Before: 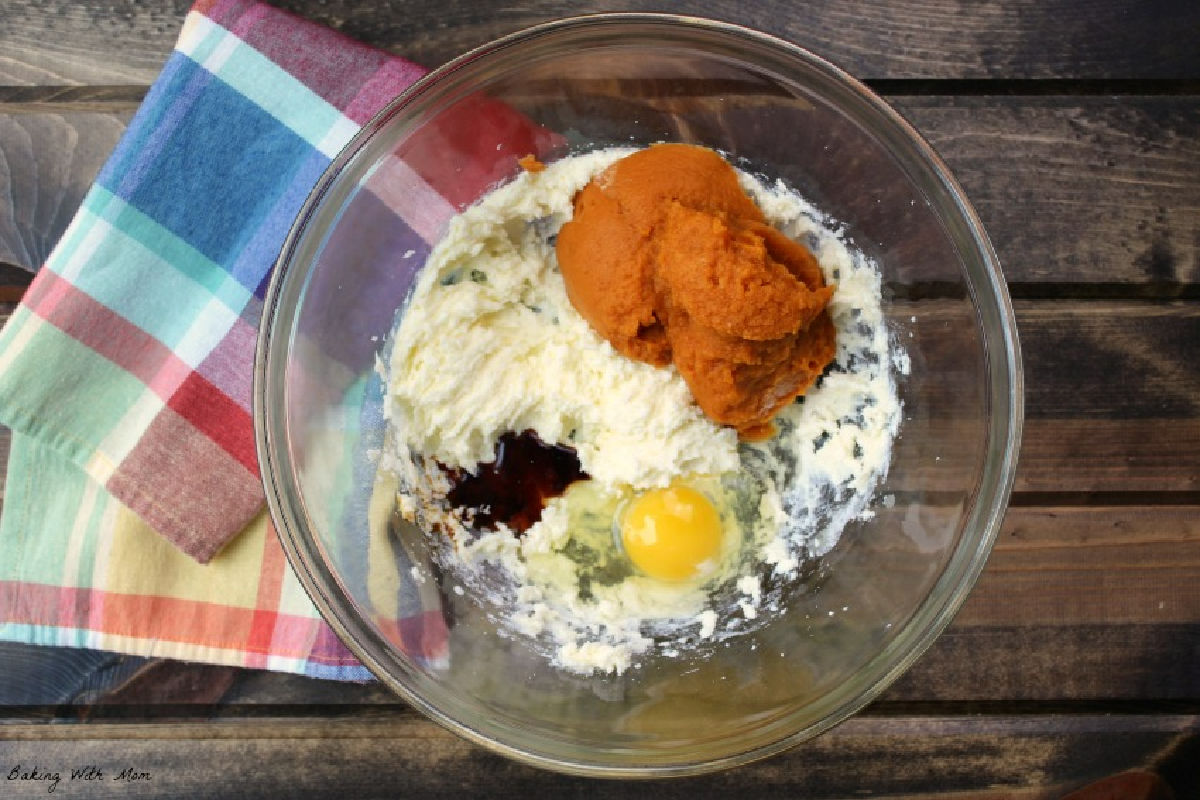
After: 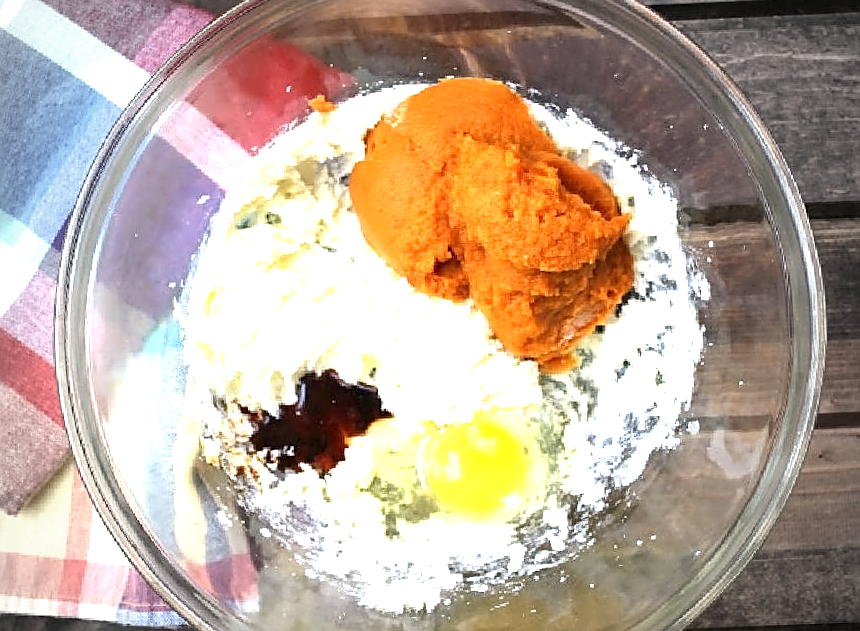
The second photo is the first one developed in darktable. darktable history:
crop and rotate: left 17.046%, top 10.659%, right 12.989%, bottom 14.553%
exposure: black level correction 0, exposure 1.379 EV, compensate exposure bias true, compensate highlight preservation false
white balance: red 0.983, blue 1.036
rotate and perspective: rotation -2.22°, lens shift (horizontal) -0.022, automatic cropping off
vignetting: fall-off start 67.15%, brightness -0.442, saturation -0.691, width/height ratio 1.011, unbound false
contrast equalizer: y [[0.5 ×4, 0.524, 0.59], [0.5 ×6], [0.5 ×6], [0, 0, 0, 0.01, 0.045, 0.012], [0, 0, 0, 0.044, 0.195, 0.131]]
sharpen: on, module defaults
